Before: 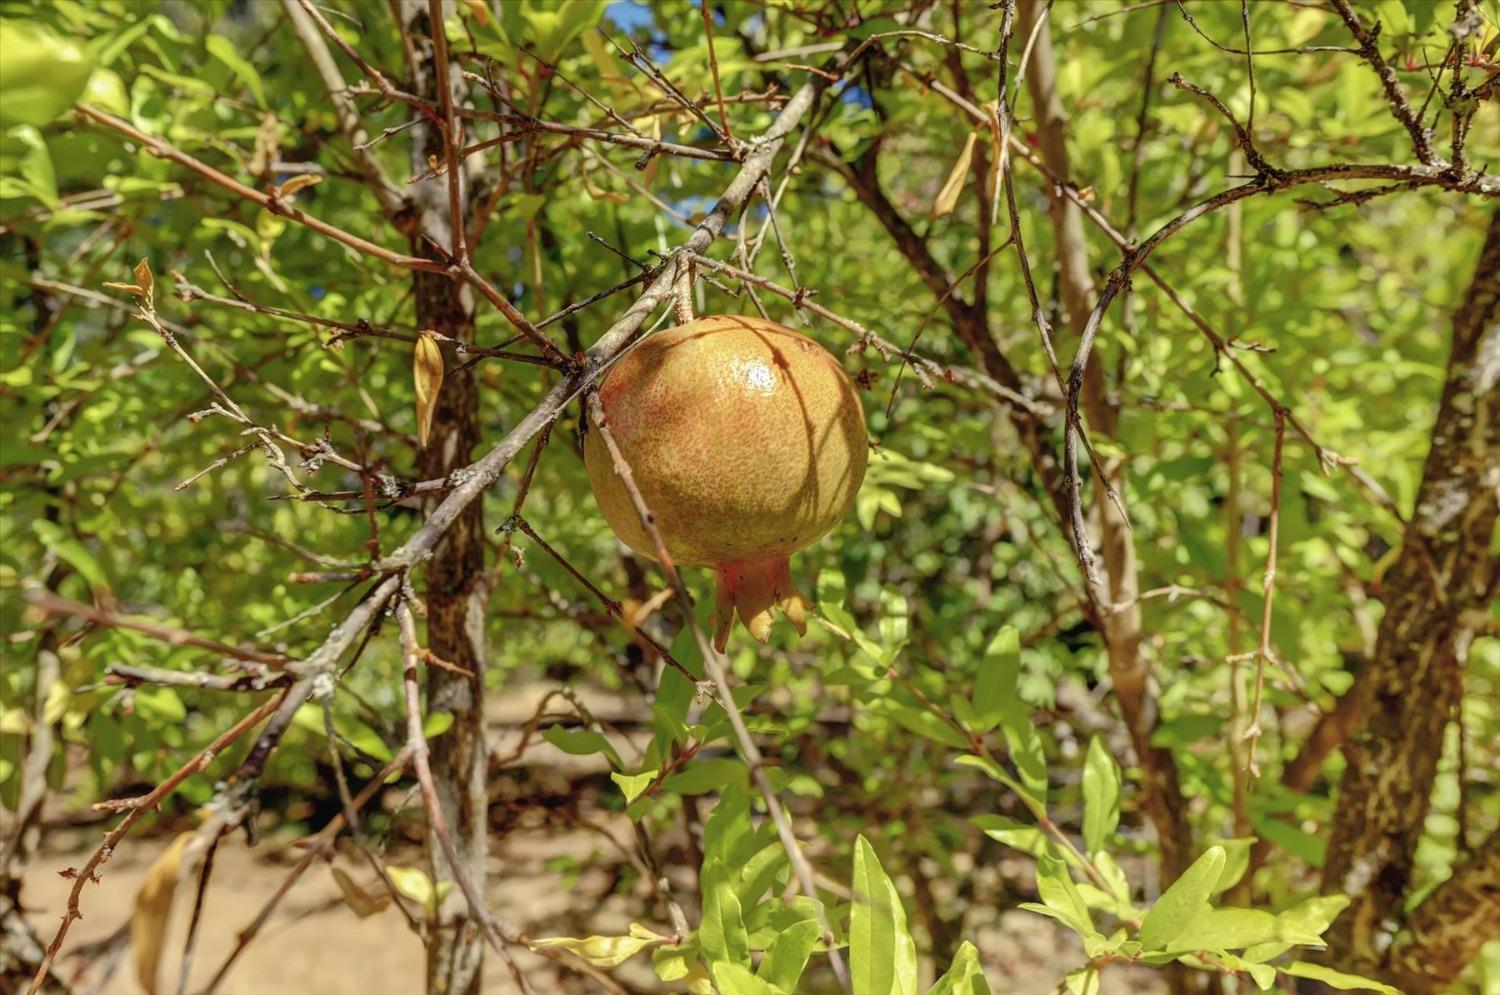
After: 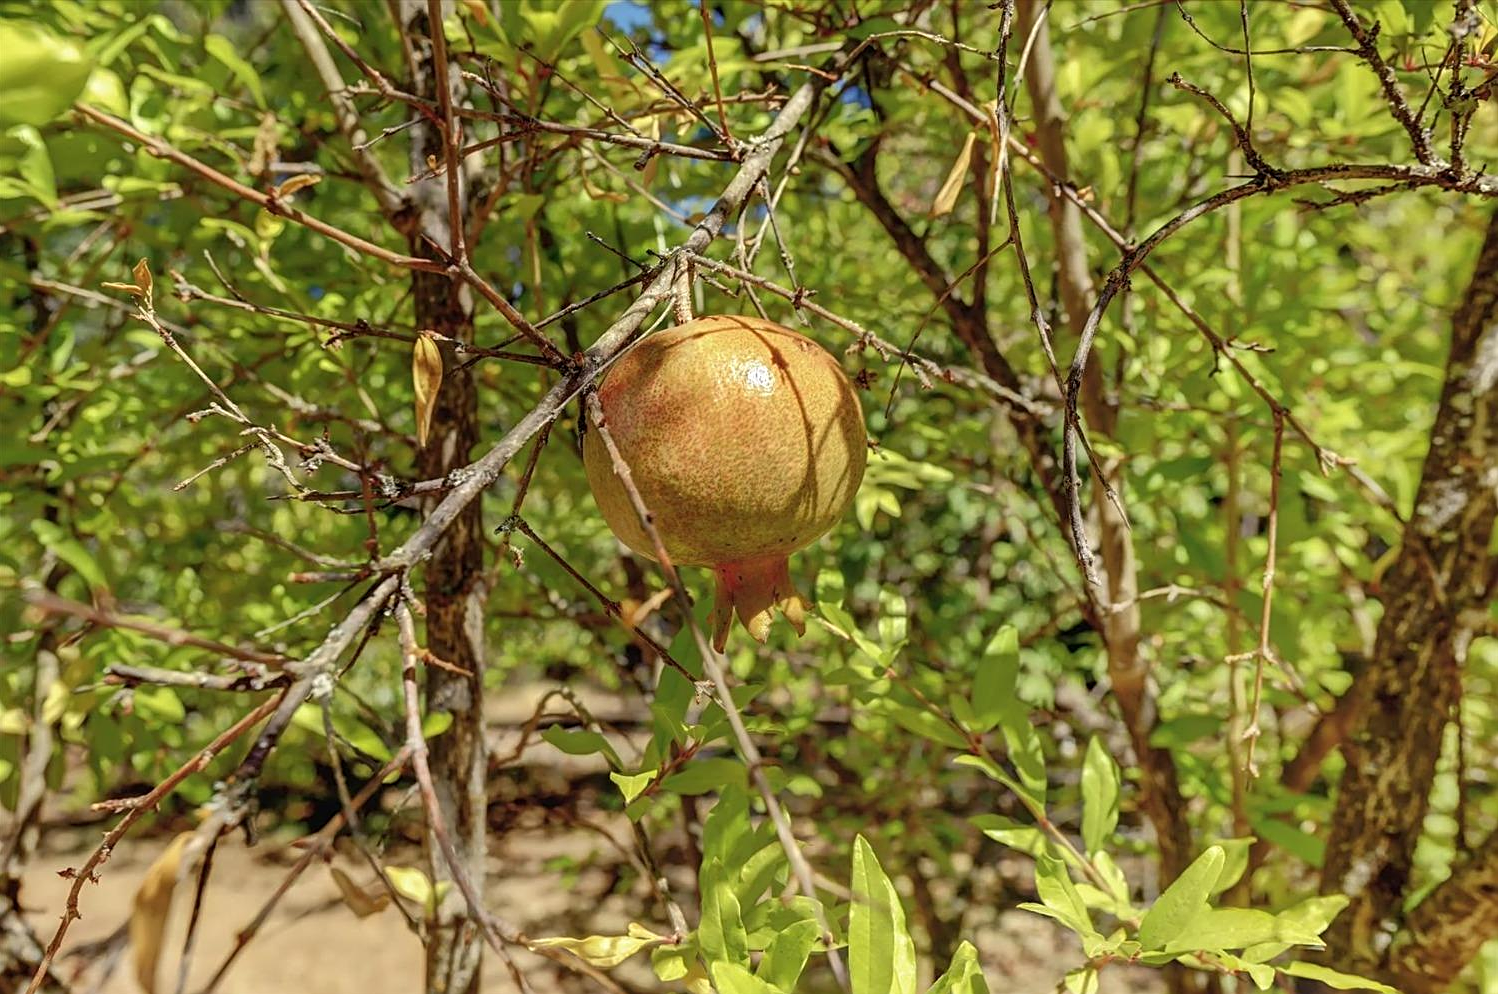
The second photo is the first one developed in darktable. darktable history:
sharpen: on, module defaults
tone equalizer: on, module defaults
crop and rotate: left 0.126%
